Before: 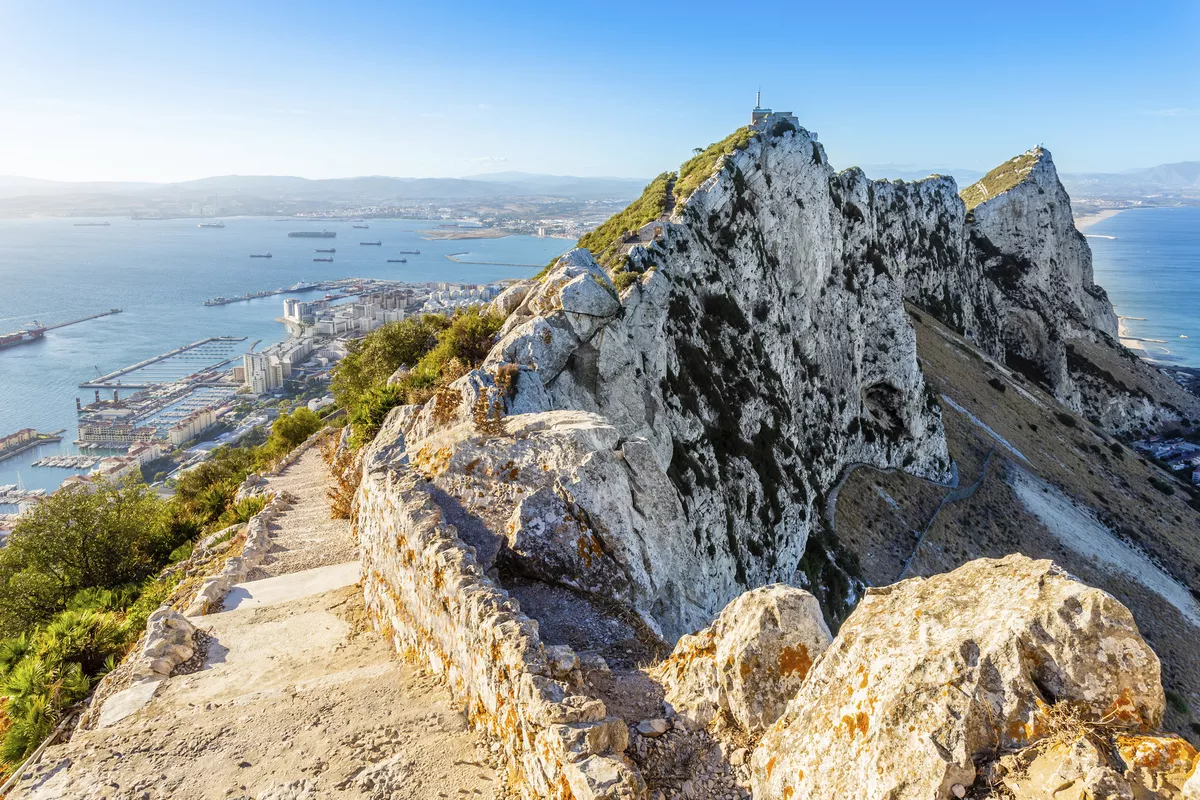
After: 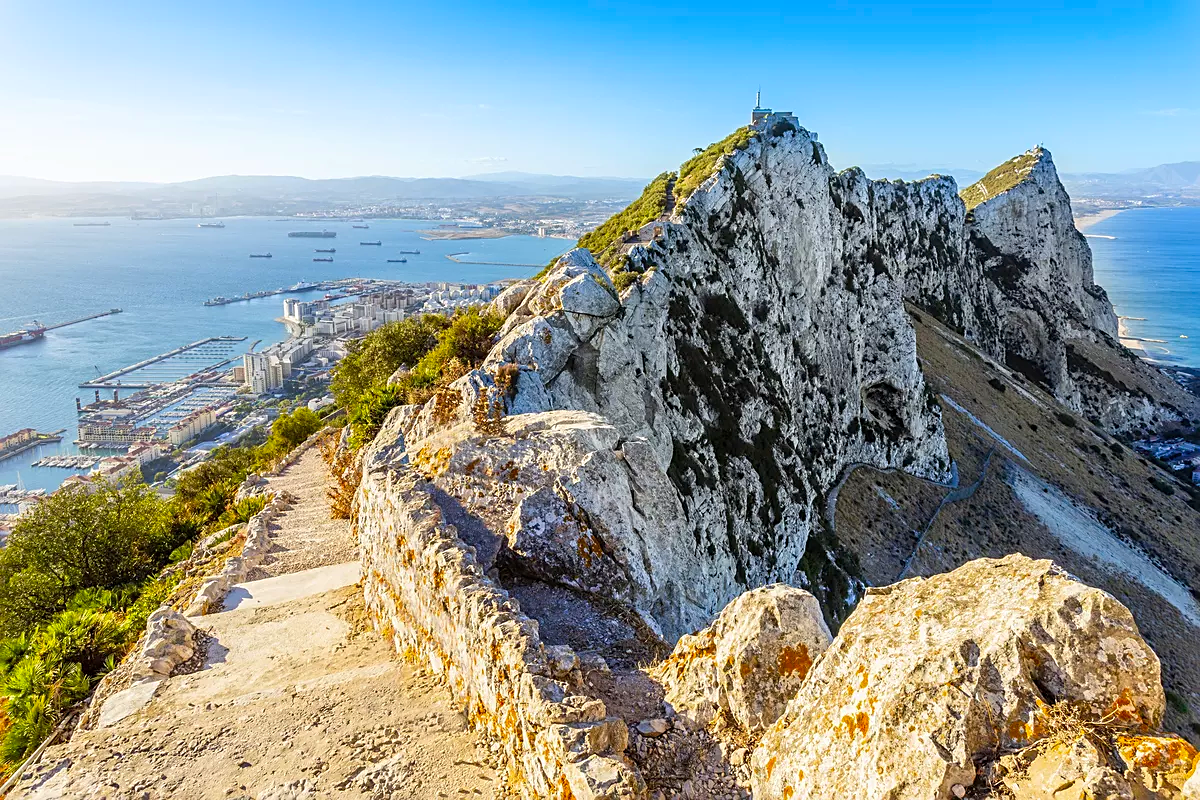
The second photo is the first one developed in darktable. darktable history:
sharpen: on, module defaults
color correction: saturation 1.34
